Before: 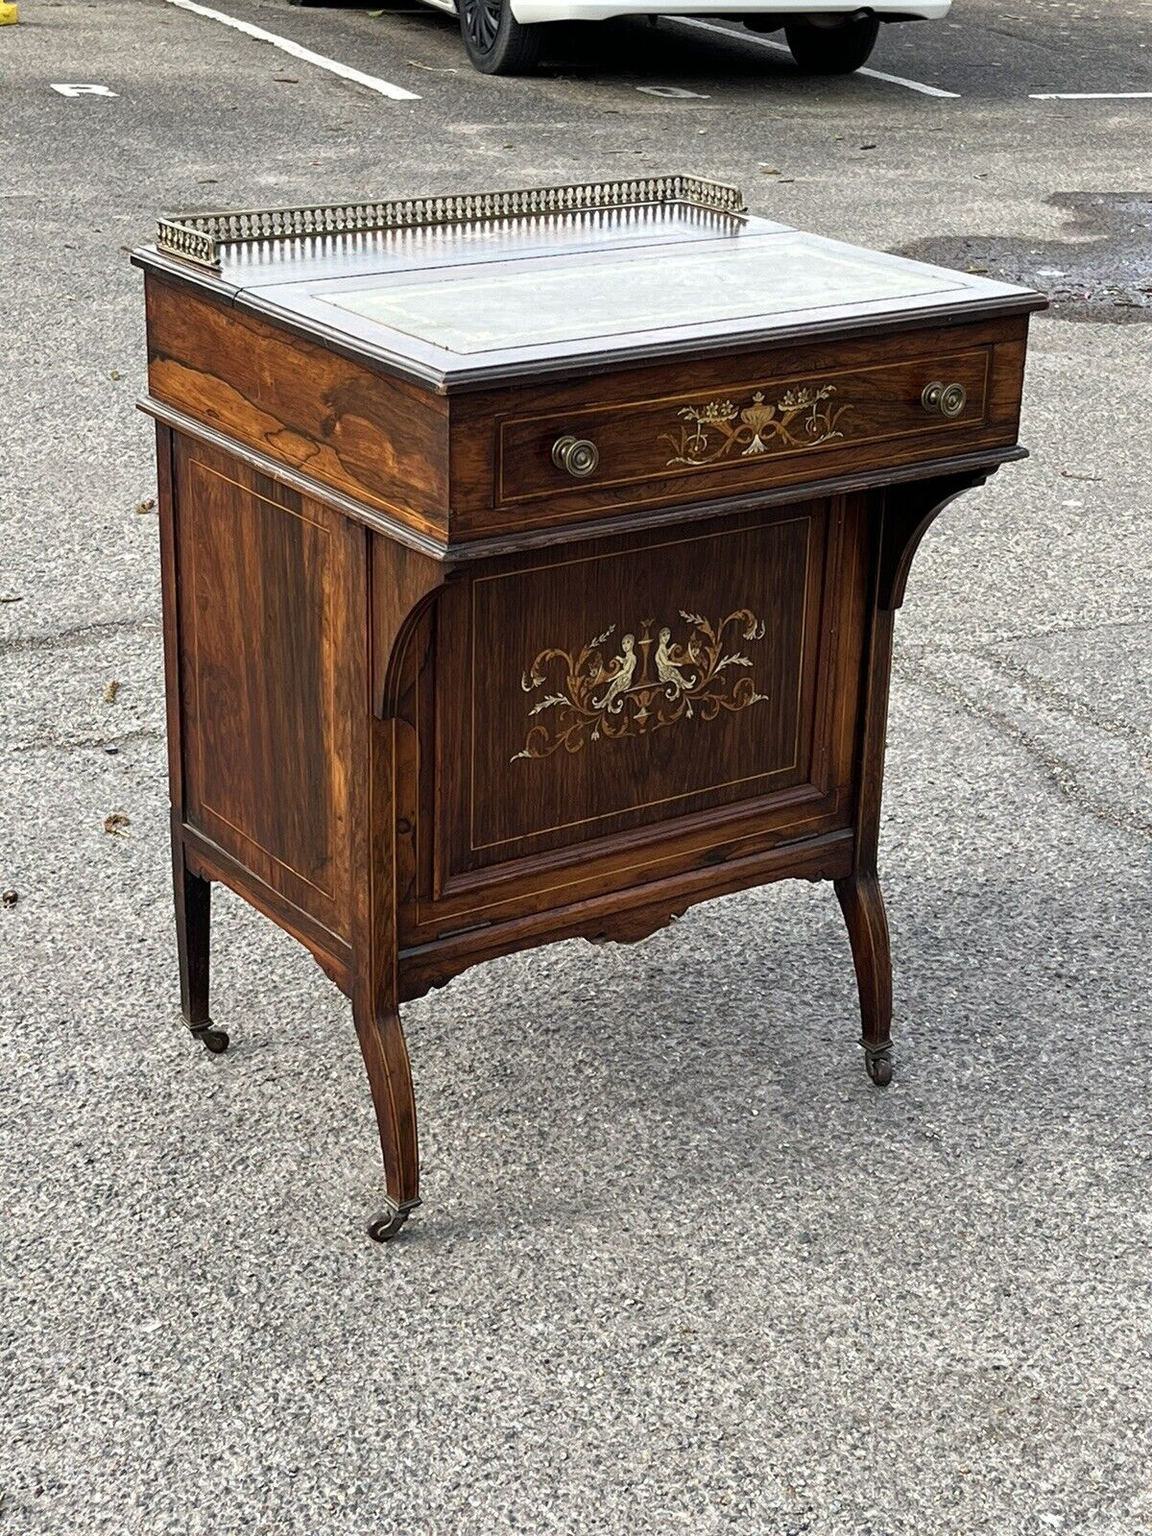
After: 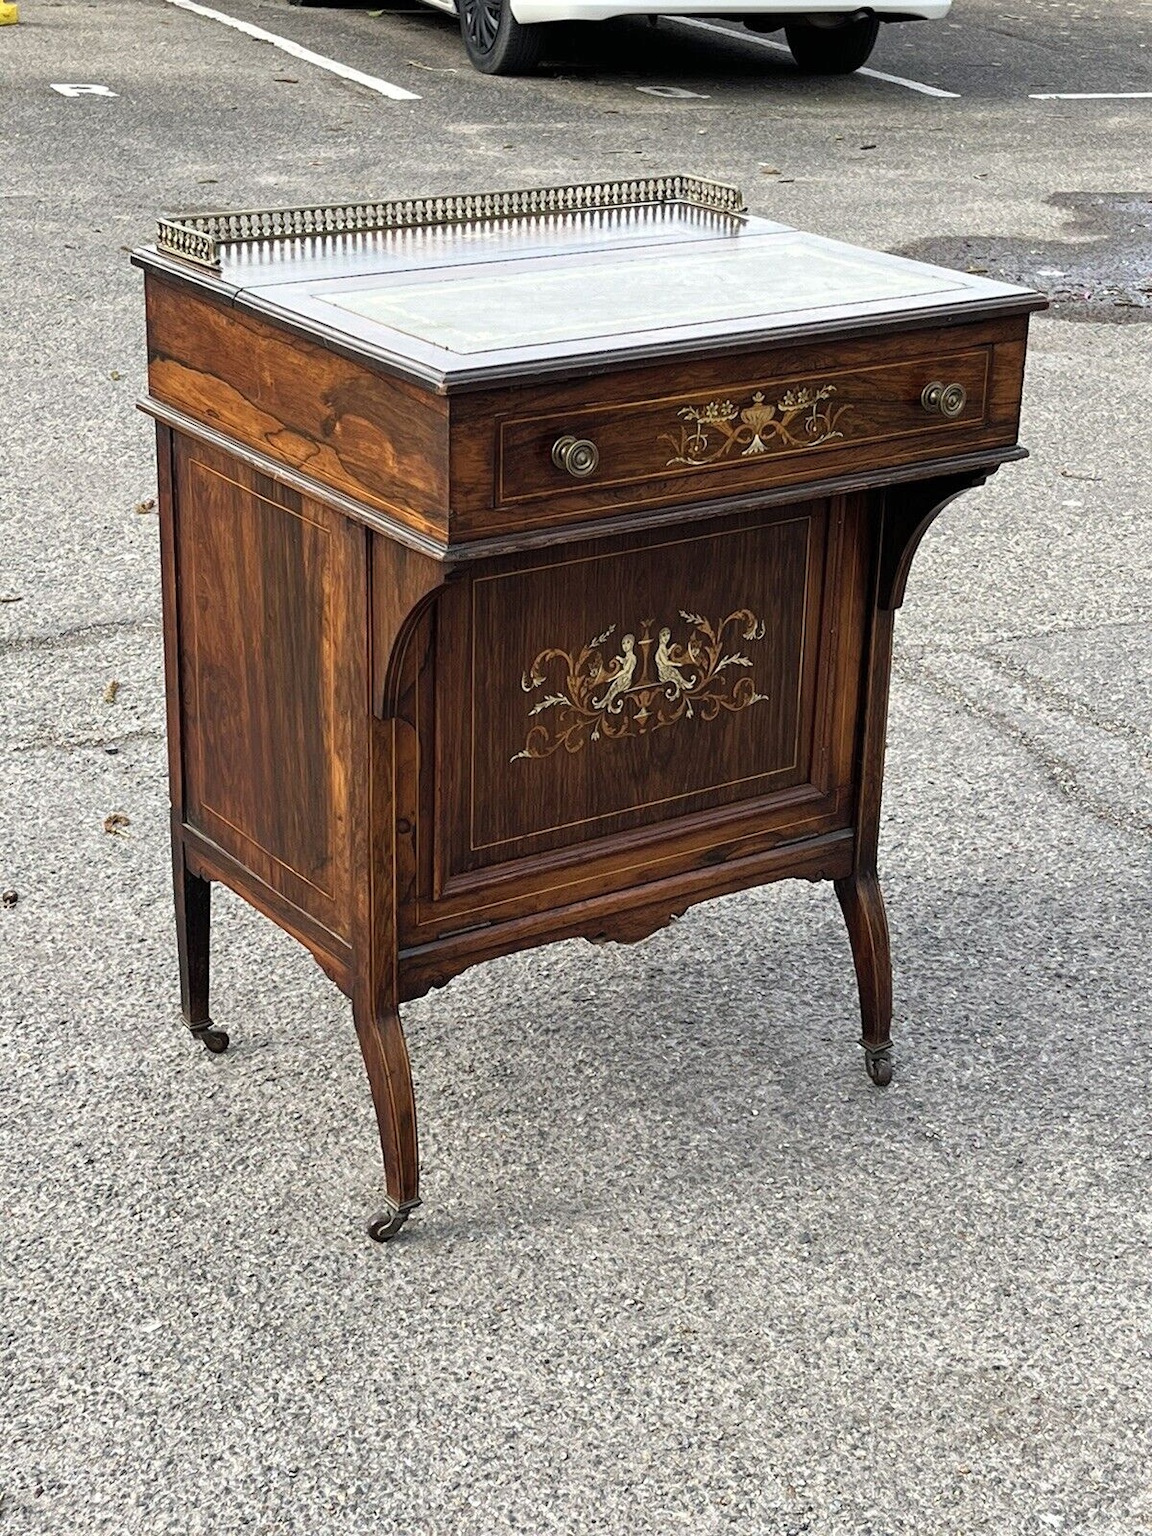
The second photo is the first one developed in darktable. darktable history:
contrast brightness saturation: contrast 0.052, brightness 0.06, saturation 0.013
